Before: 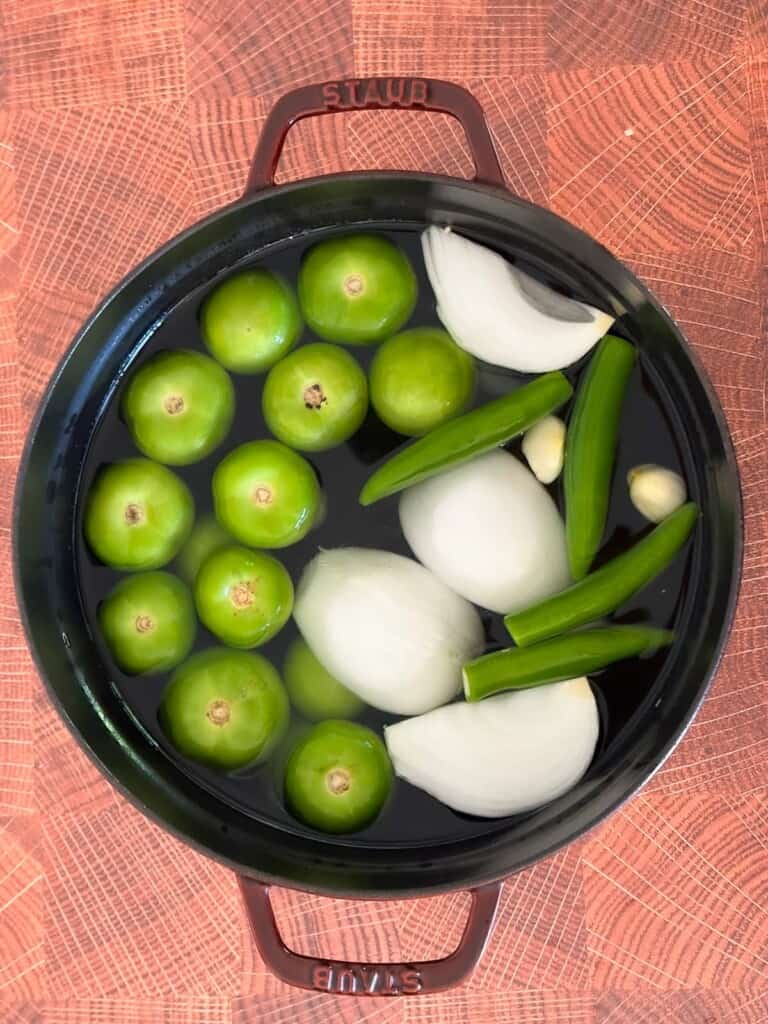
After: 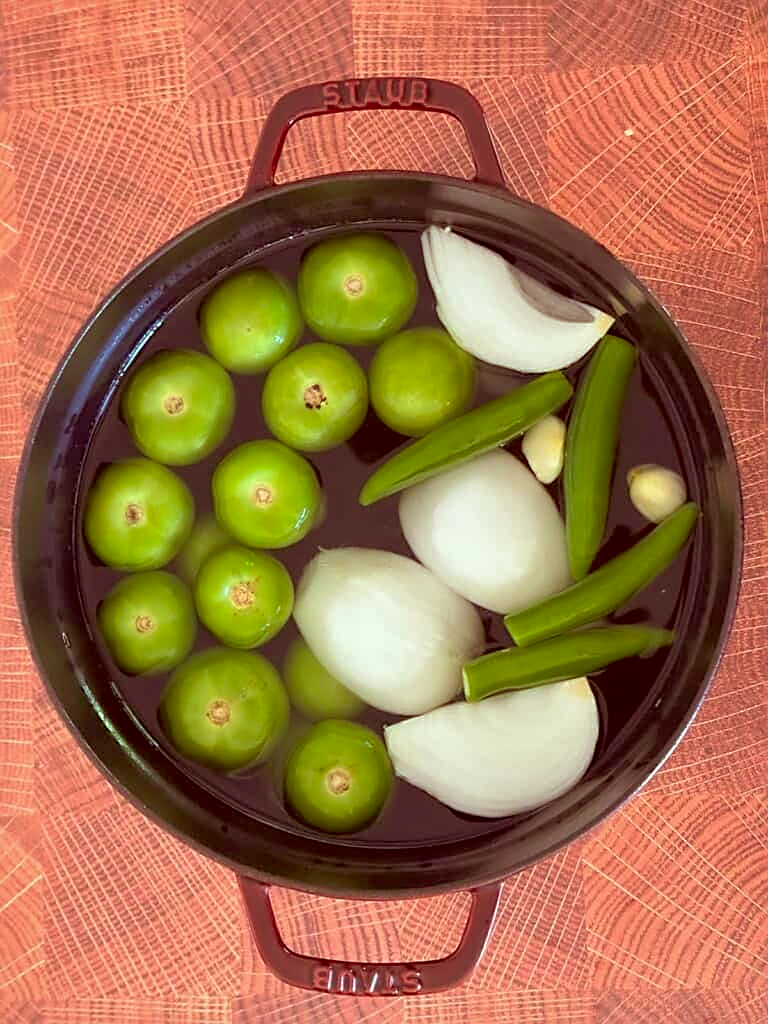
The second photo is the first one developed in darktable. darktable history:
velvia: on, module defaults
shadows and highlights: on, module defaults
local contrast: highlights 102%, shadows 99%, detail 119%, midtone range 0.2
color correction: highlights a* -7.21, highlights b* -0.196, shadows a* 20.8, shadows b* 12.24
sharpen: radius 1.938
